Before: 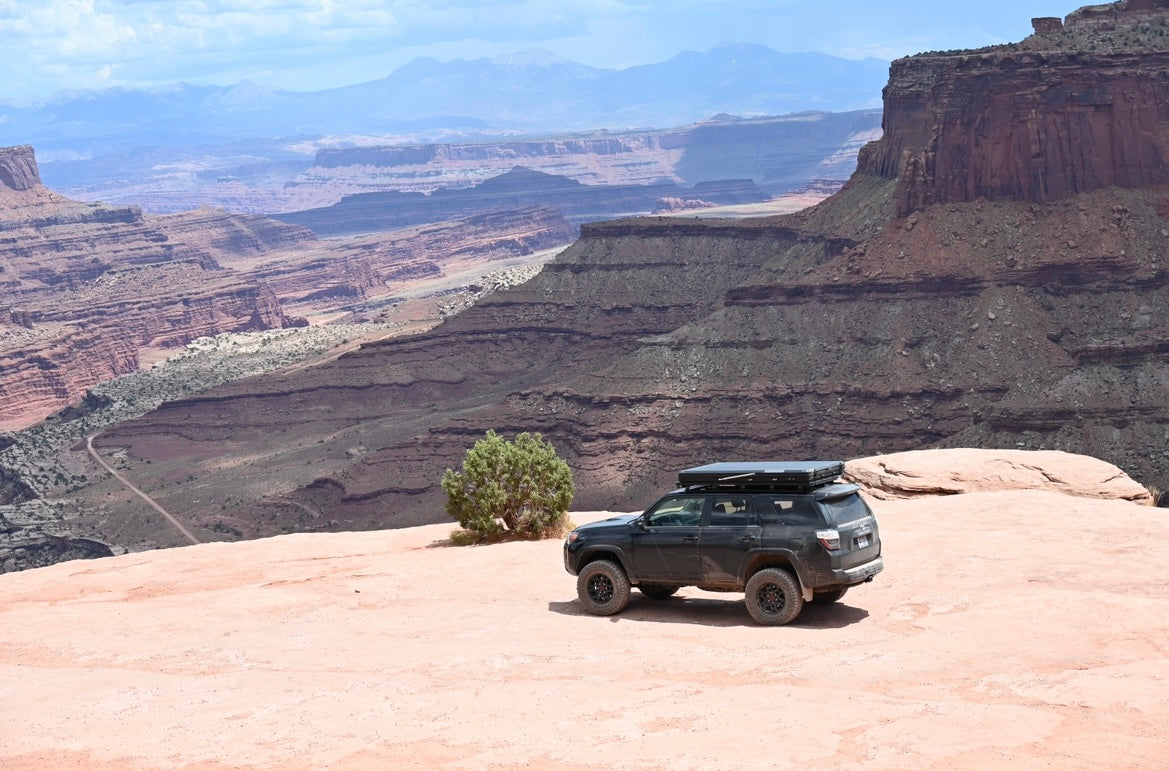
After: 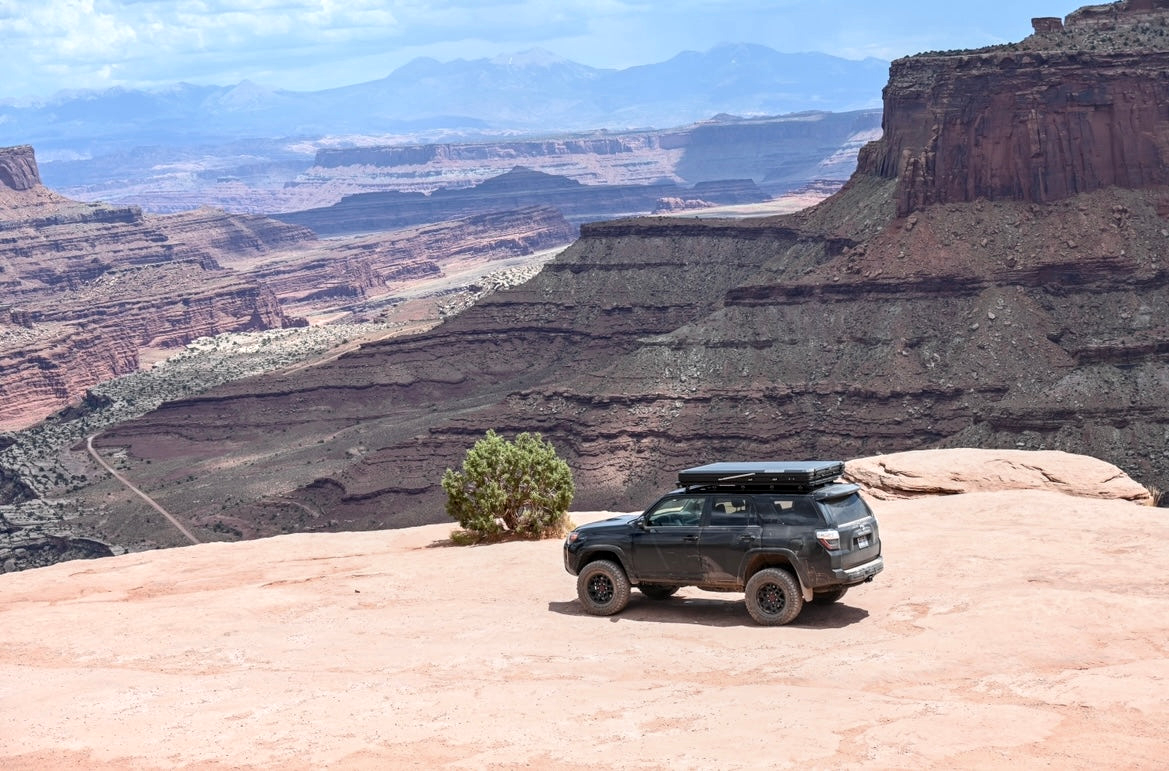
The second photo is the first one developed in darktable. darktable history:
local contrast: highlights 36%, detail 134%
